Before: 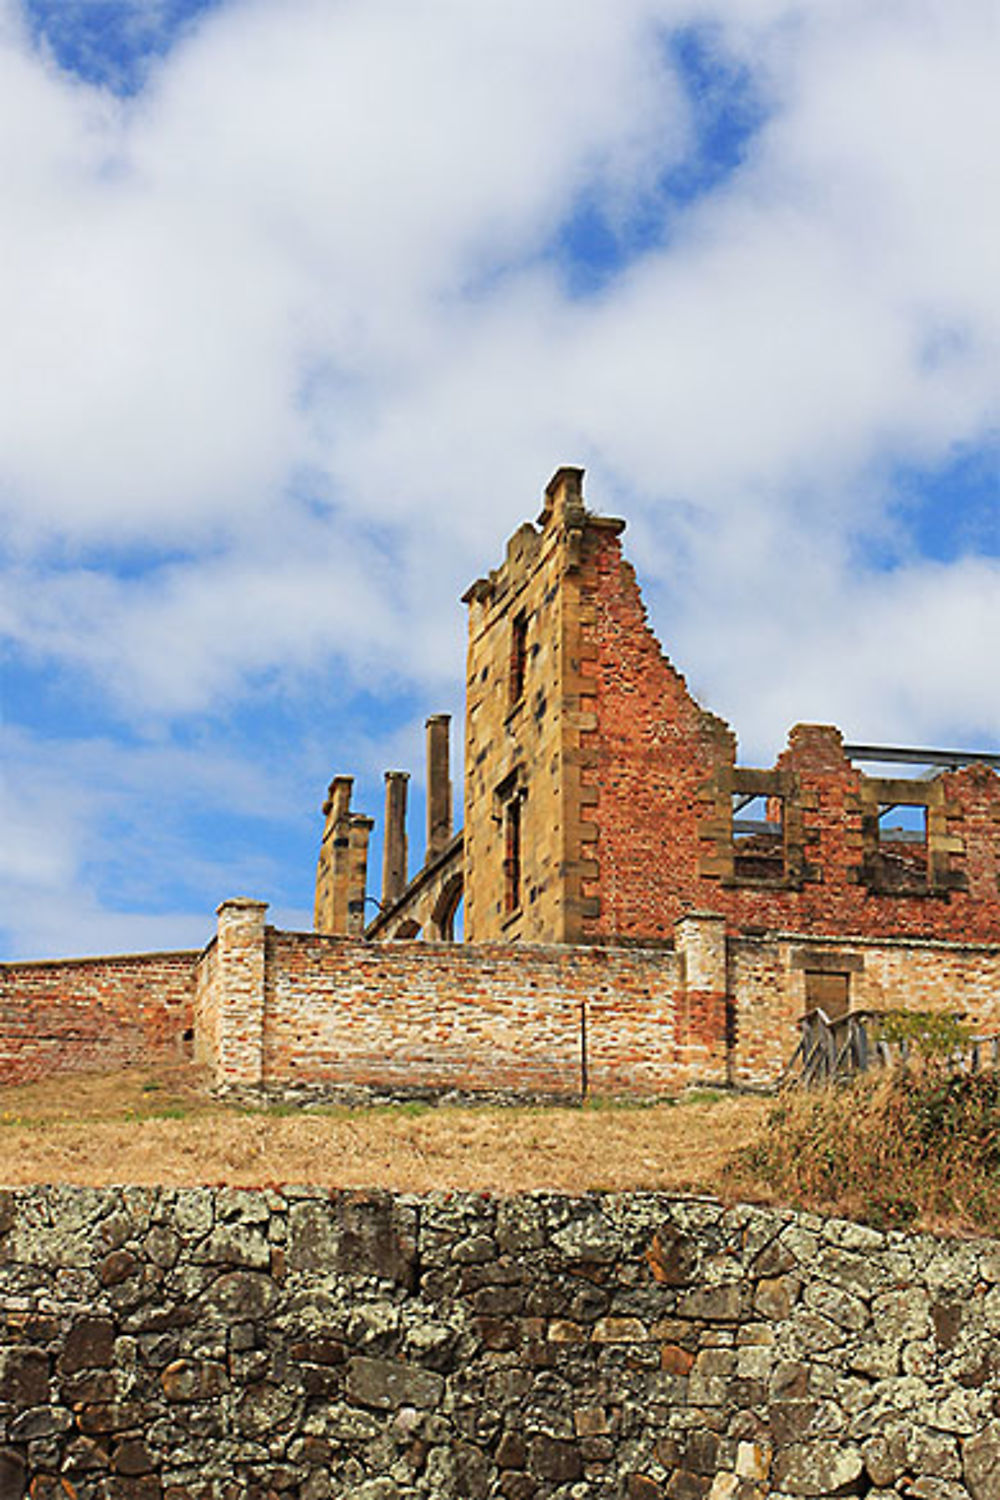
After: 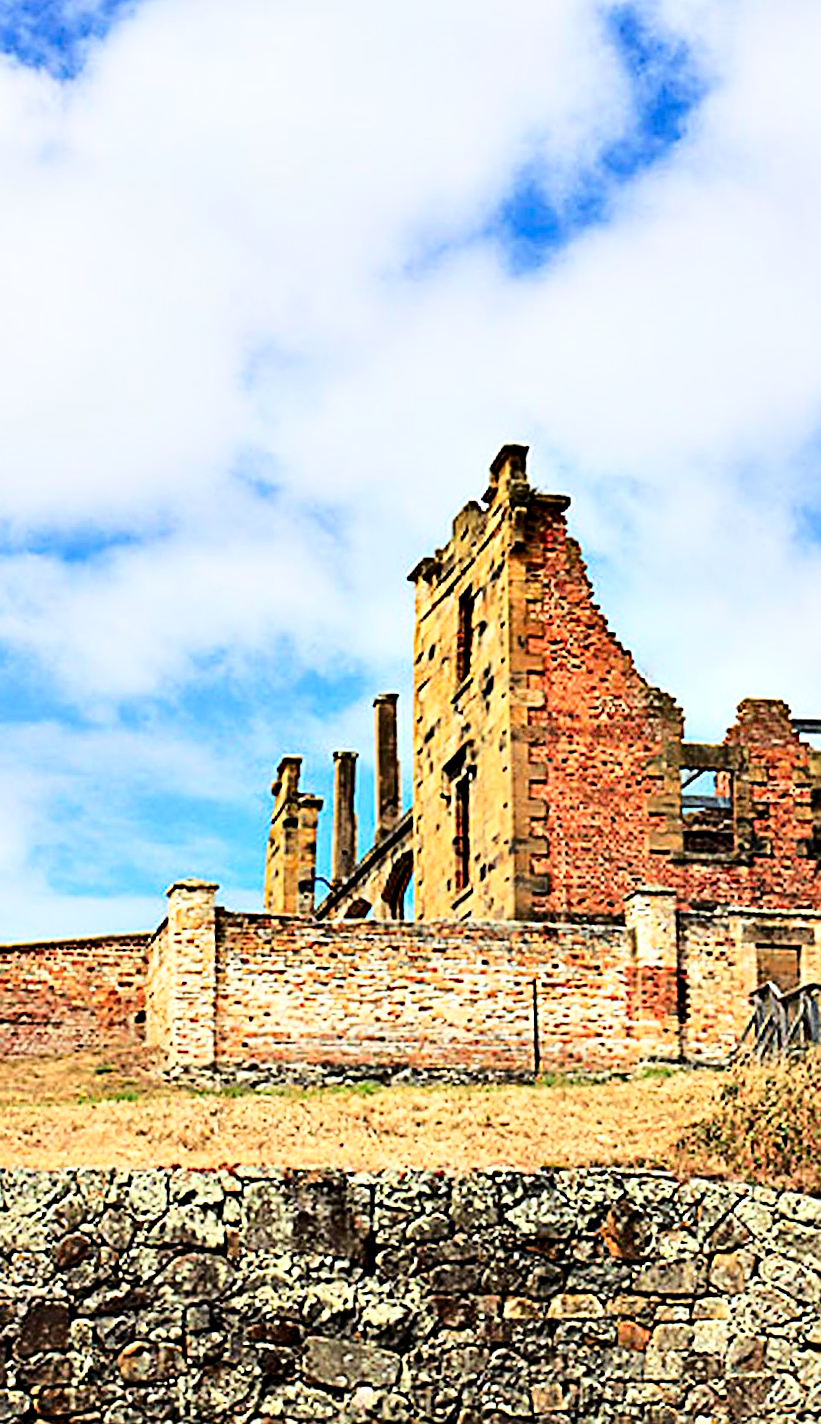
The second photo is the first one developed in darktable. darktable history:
base curve: curves: ch0 [(0, 0) (0.028, 0.03) (0.121, 0.232) (0.46, 0.748) (0.859, 0.968) (1, 1)]
contrast equalizer: y [[0.6 ×6], [0.55 ×6], [0 ×6], [0 ×6], [0 ×6]]
crop and rotate: angle 0.773°, left 4.324%, top 0.537%, right 11.842%, bottom 2.571%
sharpen: on, module defaults
